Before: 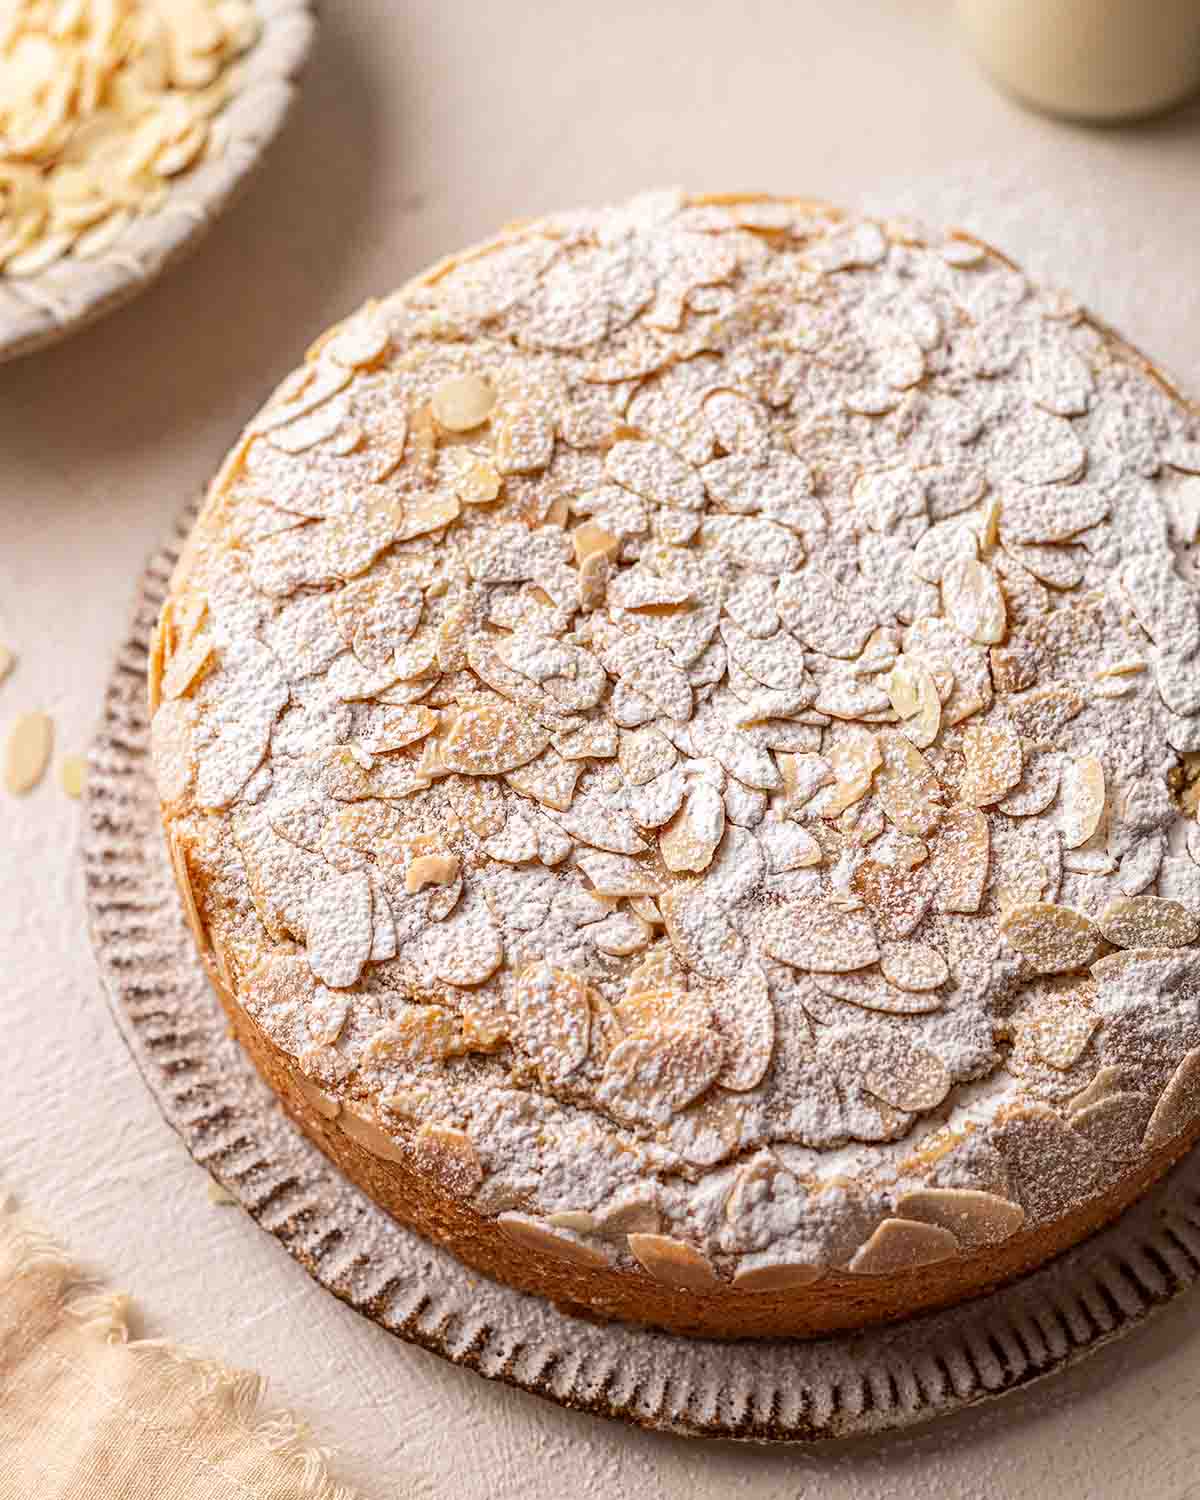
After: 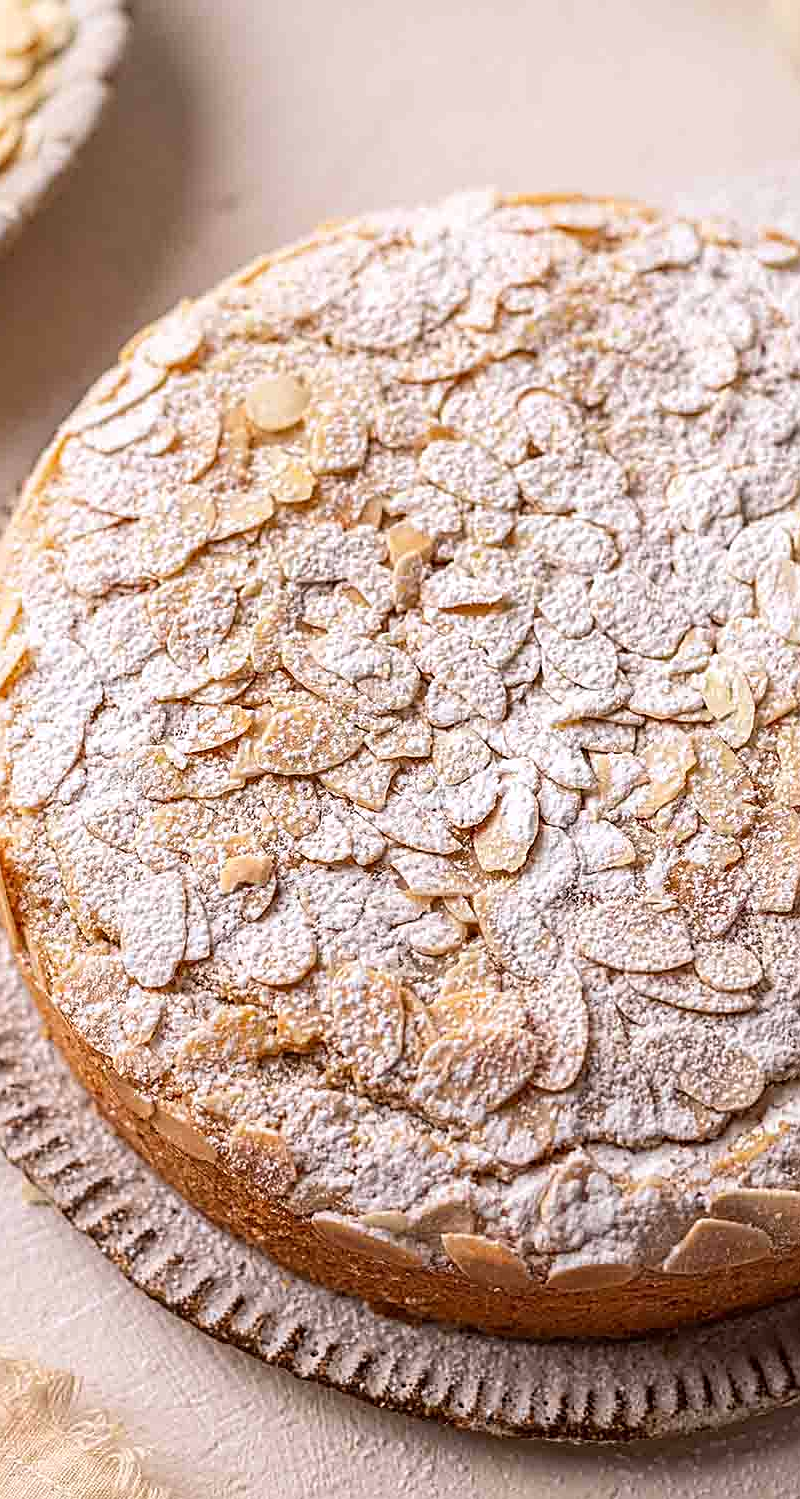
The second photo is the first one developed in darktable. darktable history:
crop and rotate: left 15.546%, right 17.787%
sharpen: on, module defaults
white balance: red 1.009, blue 1.027
